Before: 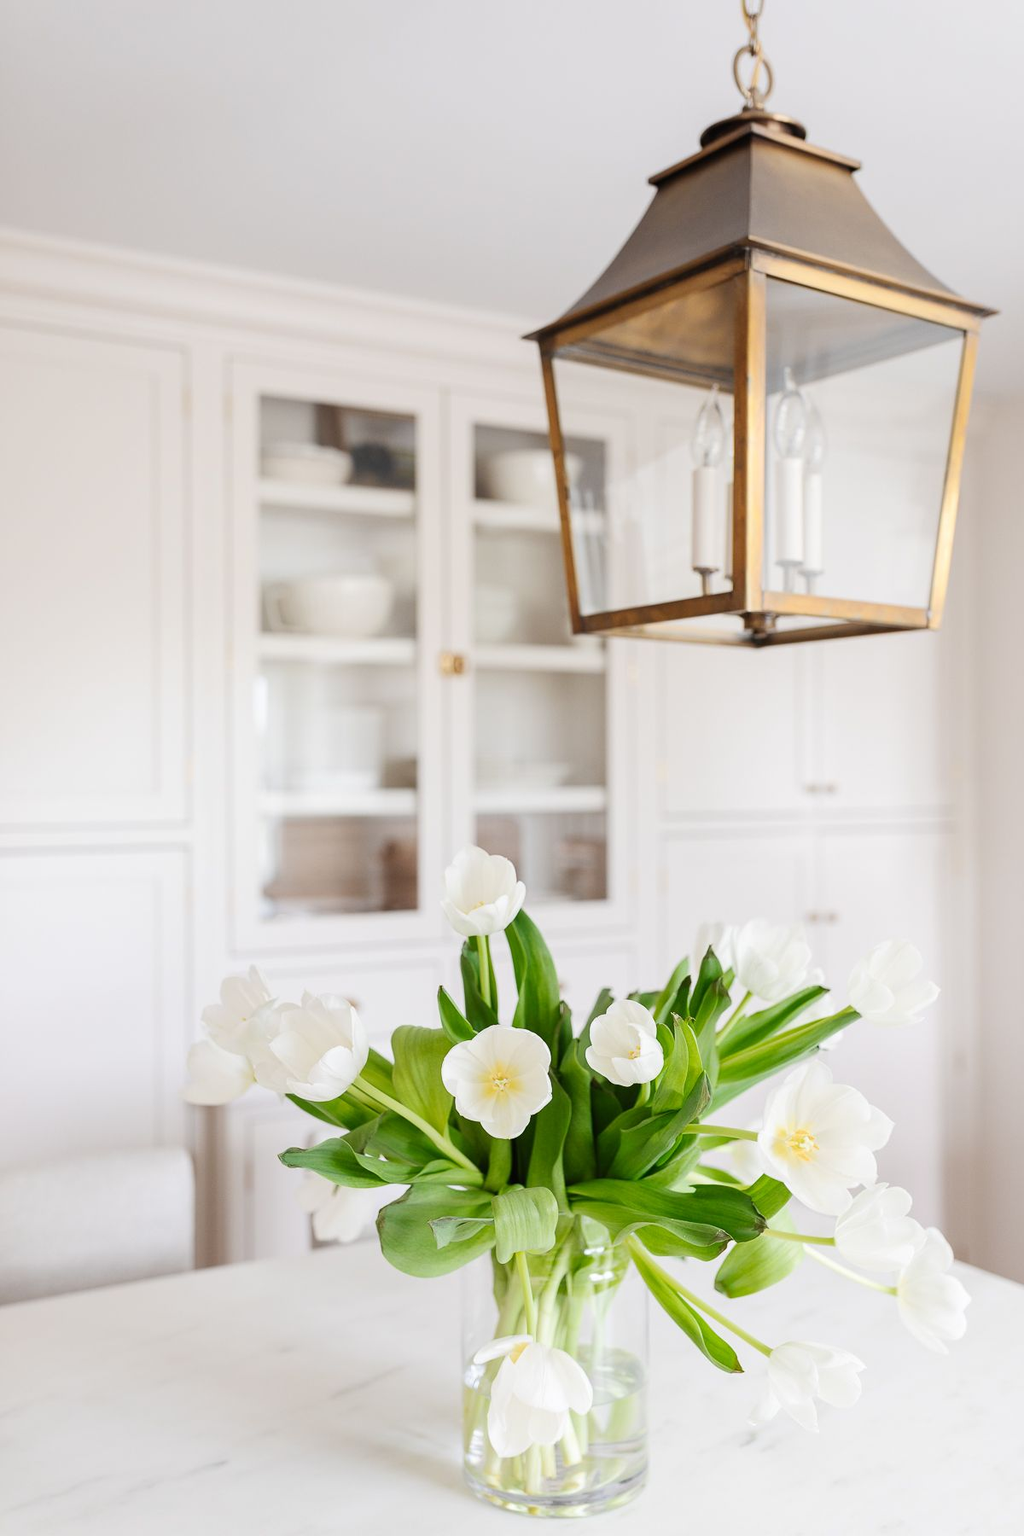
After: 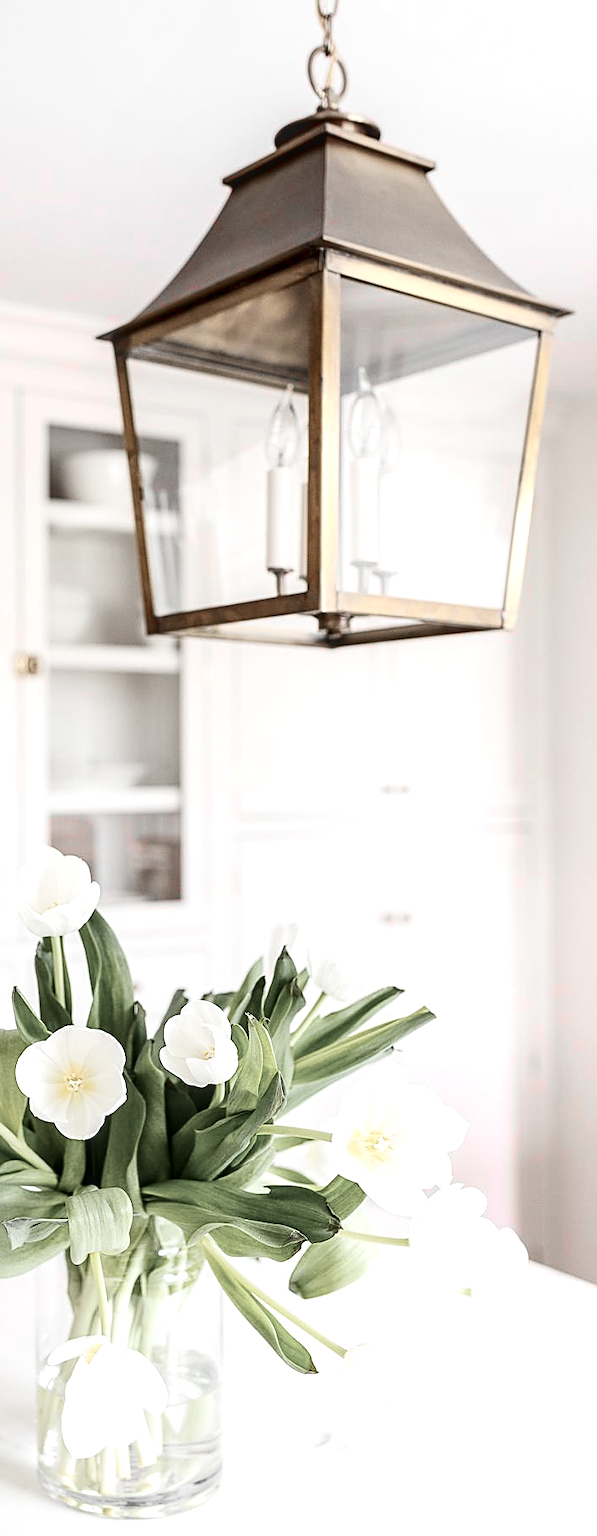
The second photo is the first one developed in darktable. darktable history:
local contrast: on, module defaults
exposure: black level correction 0.004, exposure 0.38 EV, compensate highlight preservation false
contrast brightness saturation: contrast 0.191, brightness -0.107, saturation 0.214
color zones: curves: ch1 [(0, 0.831) (0.08, 0.771) (0.157, 0.268) (0.241, 0.207) (0.562, -0.005) (0.714, -0.013) (0.876, 0.01) (1, 0.831)]
crop: left 41.613%
sharpen: on, module defaults
